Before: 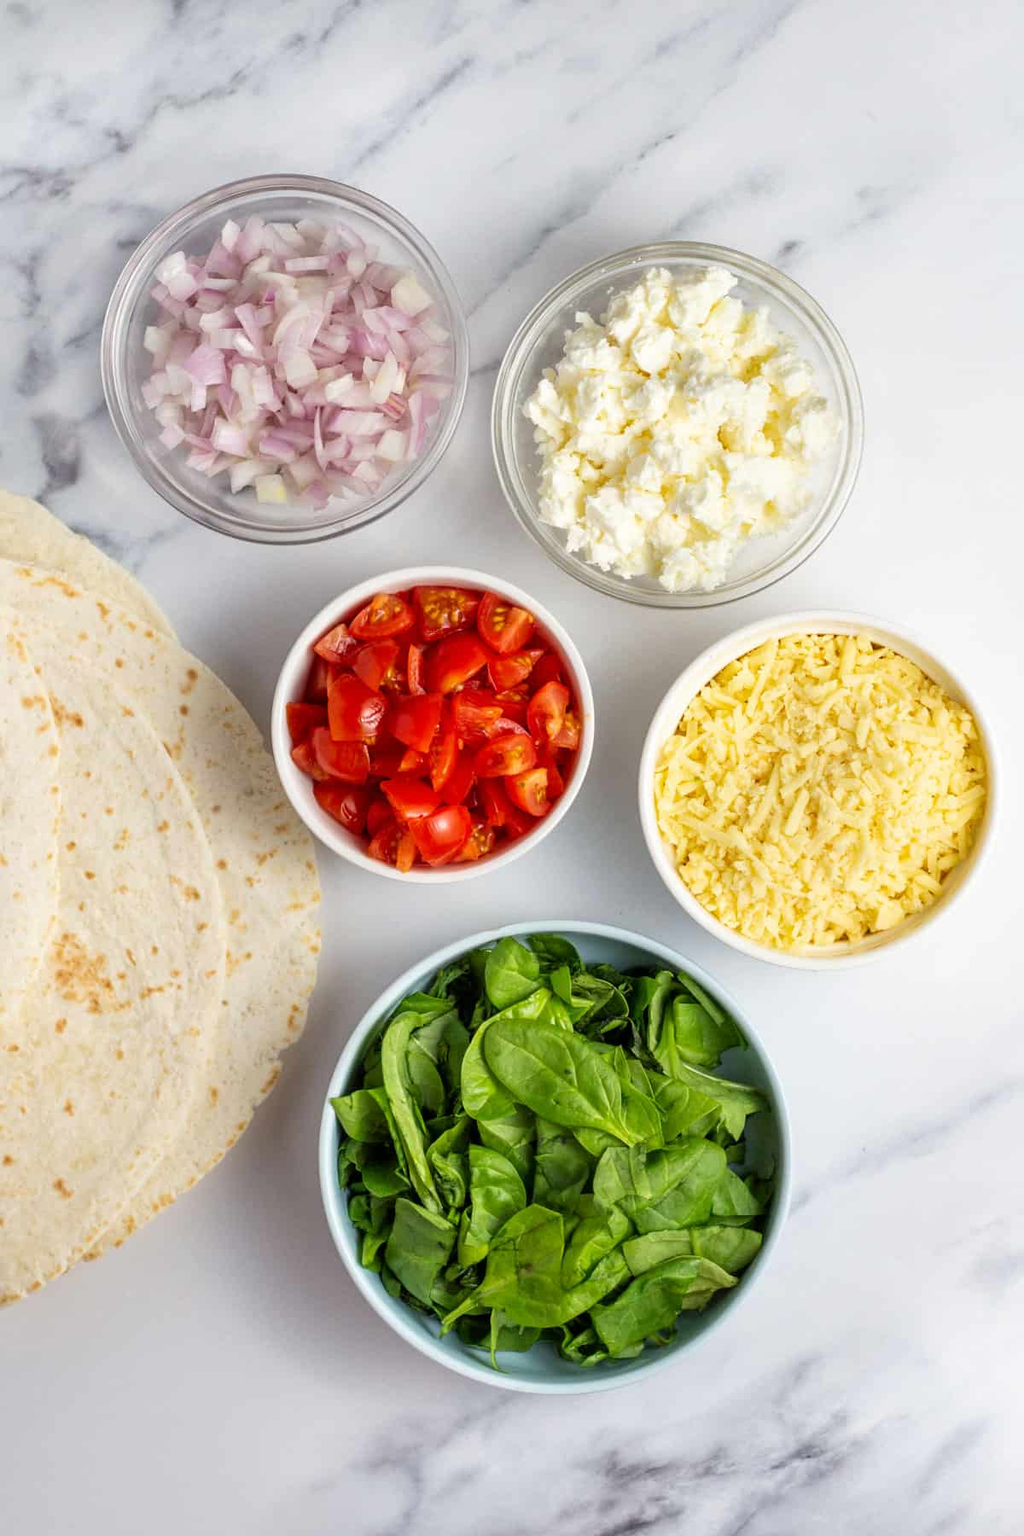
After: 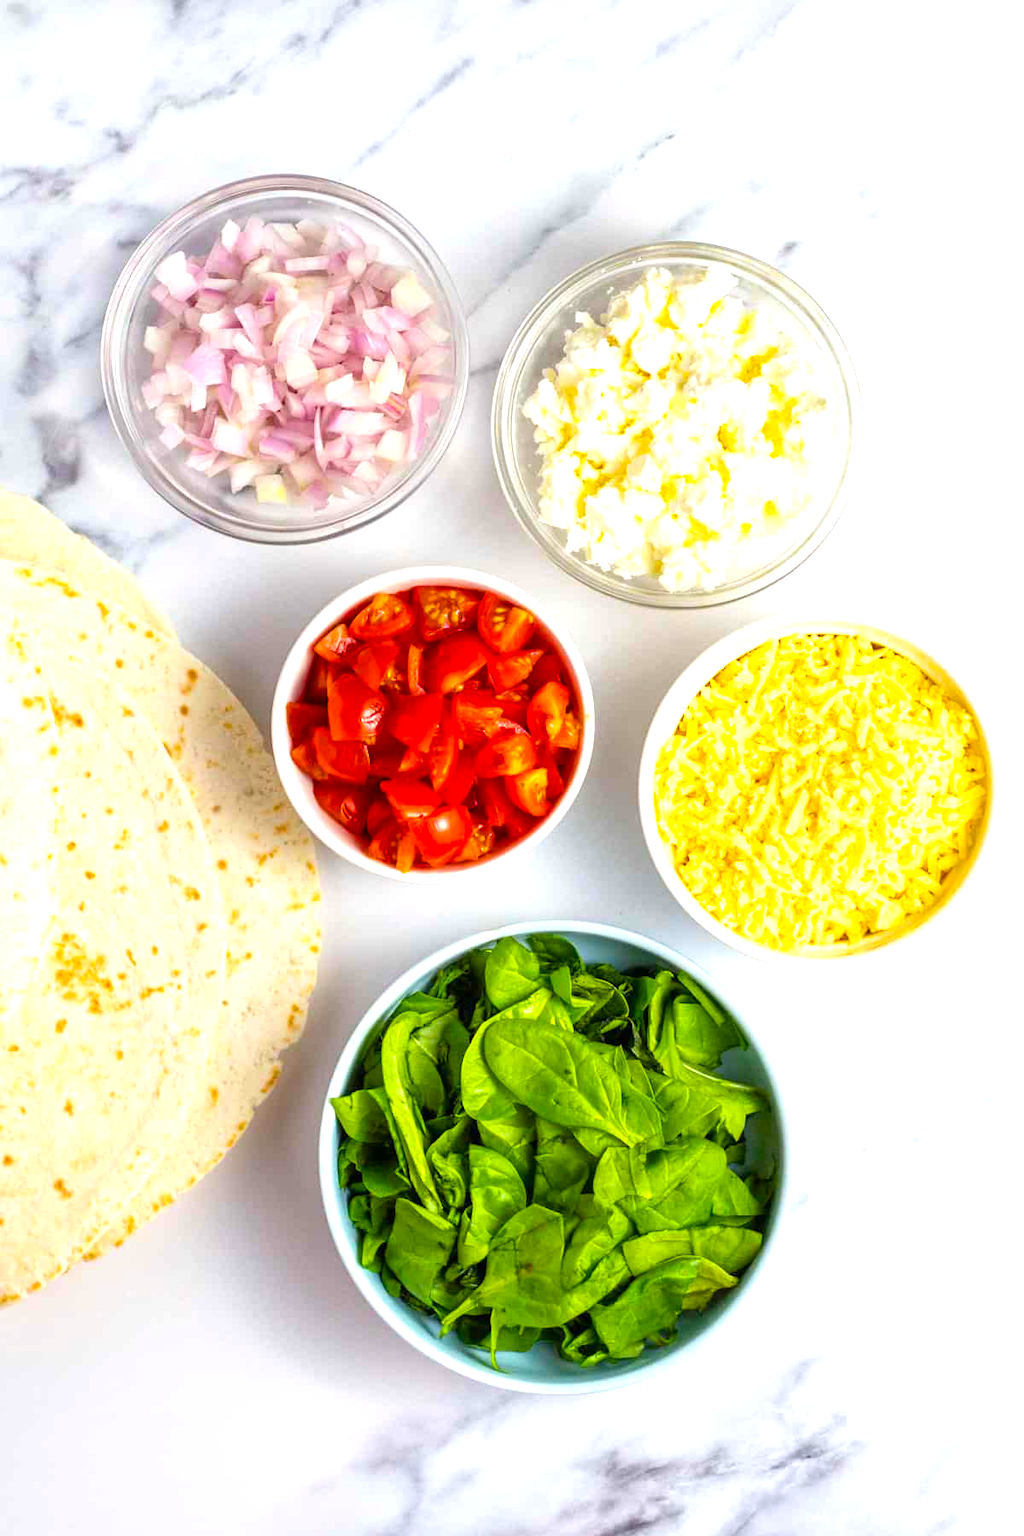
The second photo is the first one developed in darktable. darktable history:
exposure: black level correction 0, exposure 0.7 EV, compensate exposure bias true, compensate highlight preservation false
color balance rgb: linear chroma grading › global chroma 15%, perceptual saturation grading › global saturation 30%
